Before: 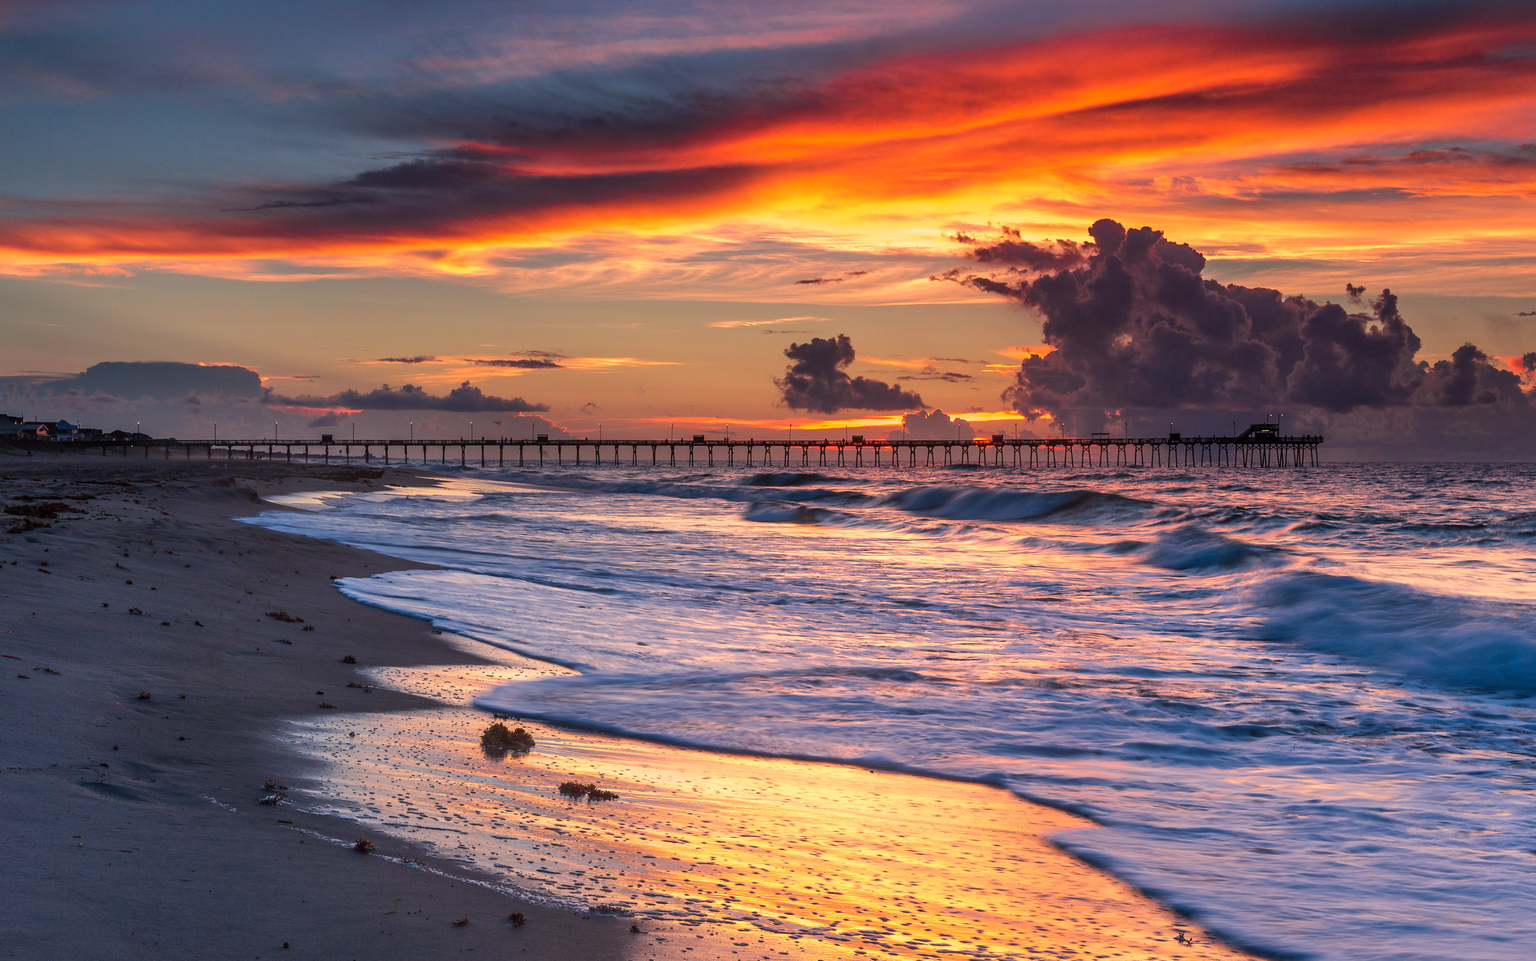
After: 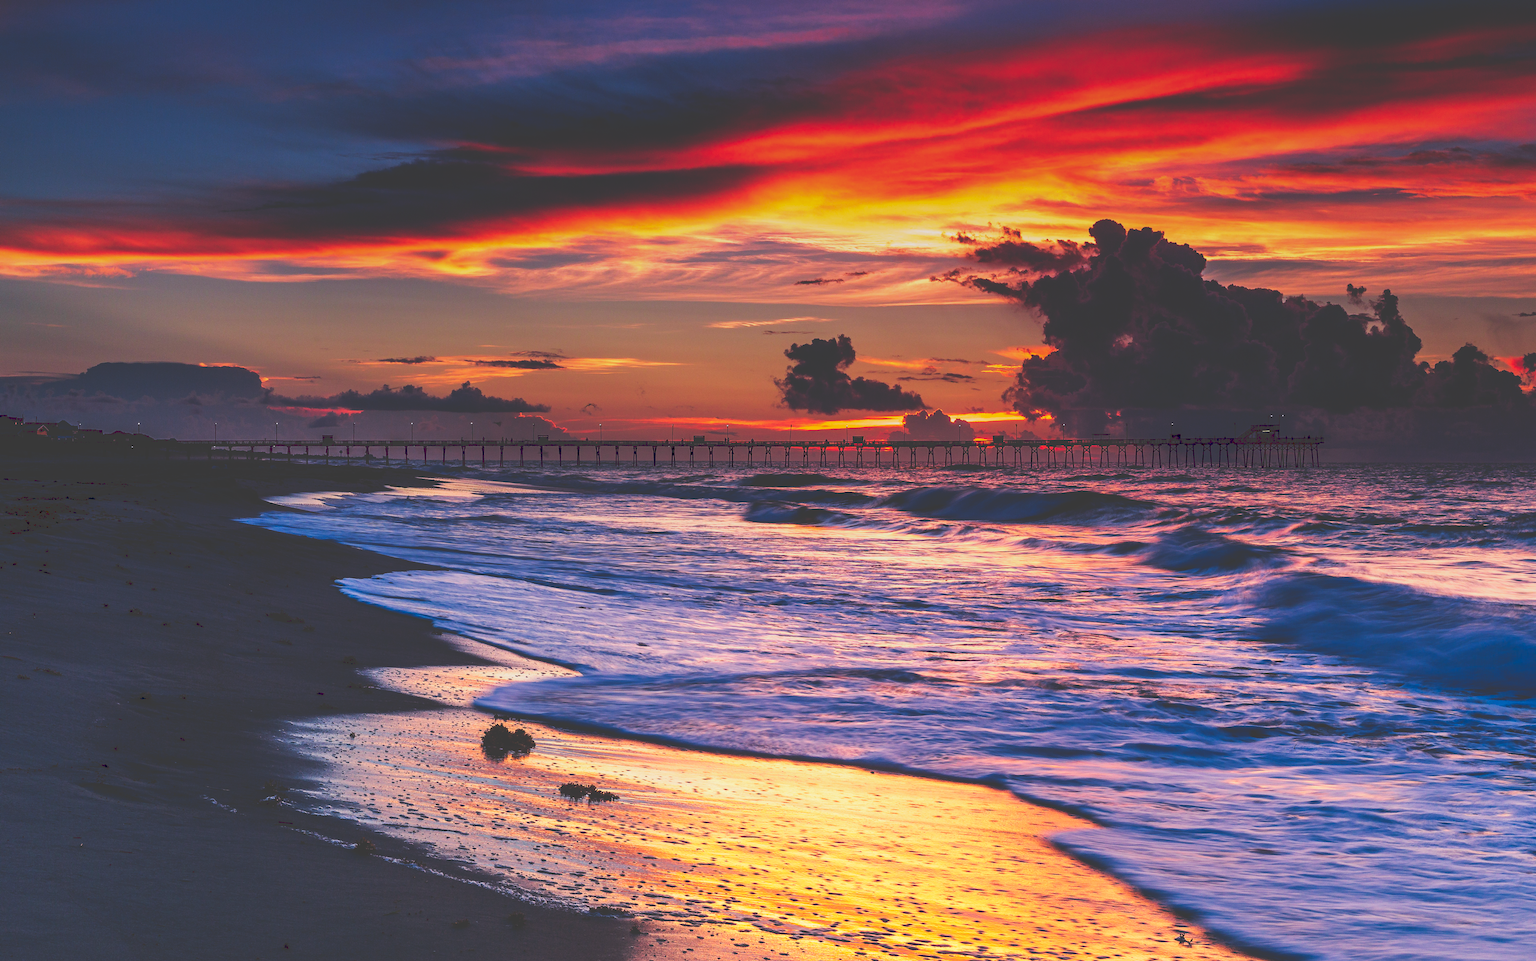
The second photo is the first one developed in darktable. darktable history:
haze removal: compatibility mode true, adaptive false
tone curve: curves: ch0 [(0, 0) (0.003, 0.235) (0.011, 0.235) (0.025, 0.235) (0.044, 0.235) (0.069, 0.235) (0.1, 0.237) (0.136, 0.239) (0.177, 0.243) (0.224, 0.256) (0.277, 0.287) (0.335, 0.329) (0.399, 0.391) (0.468, 0.476) (0.543, 0.574) (0.623, 0.683) (0.709, 0.778) (0.801, 0.869) (0.898, 0.924) (1, 1)], preserve colors none
graduated density: hue 238.83°, saturation 50%
